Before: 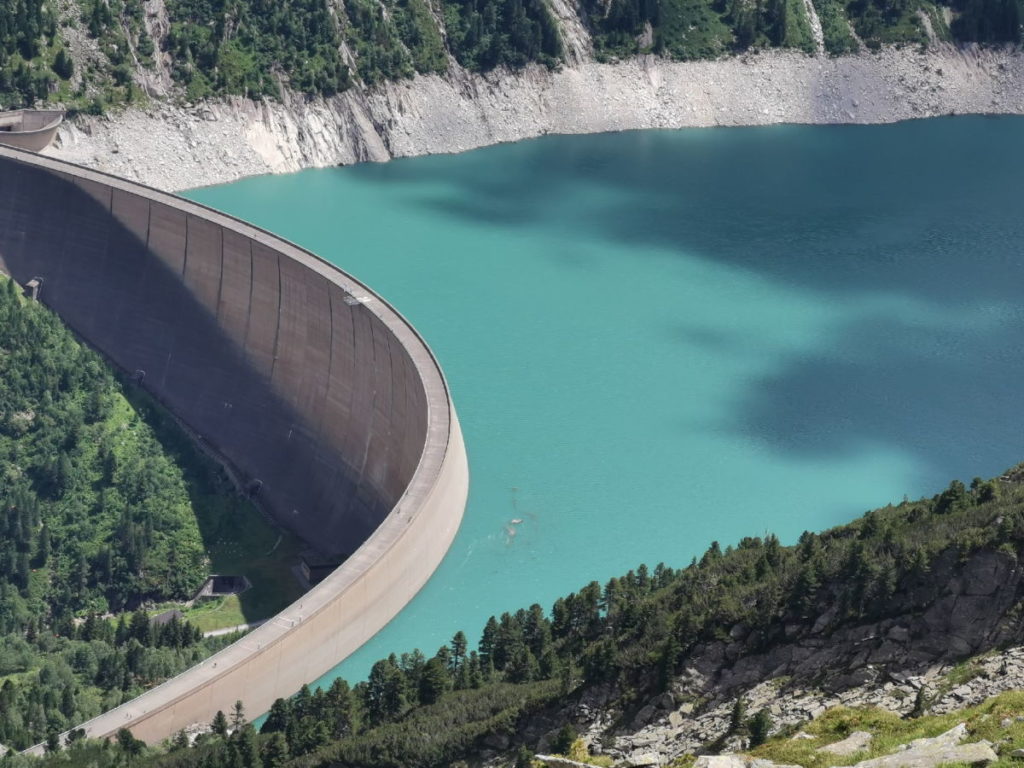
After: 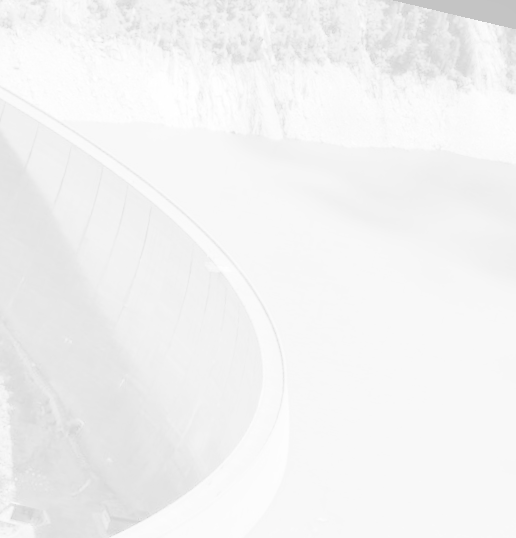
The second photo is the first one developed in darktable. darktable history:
contrast brightness saturation: brightness 1
rgb levels: mode RGB, independent channels, levels [[0, 0.474, 1], [0, 0.5, 1], [0, 0.5, 1]]
tone curve: curves: ch0 [(0, 0) (0.003, 0.003) (0.011, 0.012) (0.025, 0.027) (0.044, 0.048) (0.069, 0.074) (0.1, 0.117) (0.136, 0.177) (0.177, 0.246) (0.224, 0.324) (0.277, 0.422) (0.335, 0.531) (0.399, 0.633) (0.468, 0.733) (0.543, 0.824) (0.623, 0.895) (0.709, 0.938) (0.801, 0.961) (0.898, 0.98) (1, 1)], preserve colors none
monochrome: on, module defaults
color balance rgb: shadows lift › chroma 3%, shadows lift › hue 280.8°, power › hue 330°, highlights gain › chroma 3%, highlights gain › hue 75.6°, global offset › luminance 1.5%, perceptual saturation grading › global saturation 20%, perceptual saturation grading › highlights -25%, perceptual saturation grading › shadows 50%, global vibrance 30%
crop: left 20.248%, top 10.86%, right 35.675%, bottom 34.321%
rotate and perspective: rotation 13.27°, automatic cropping off
